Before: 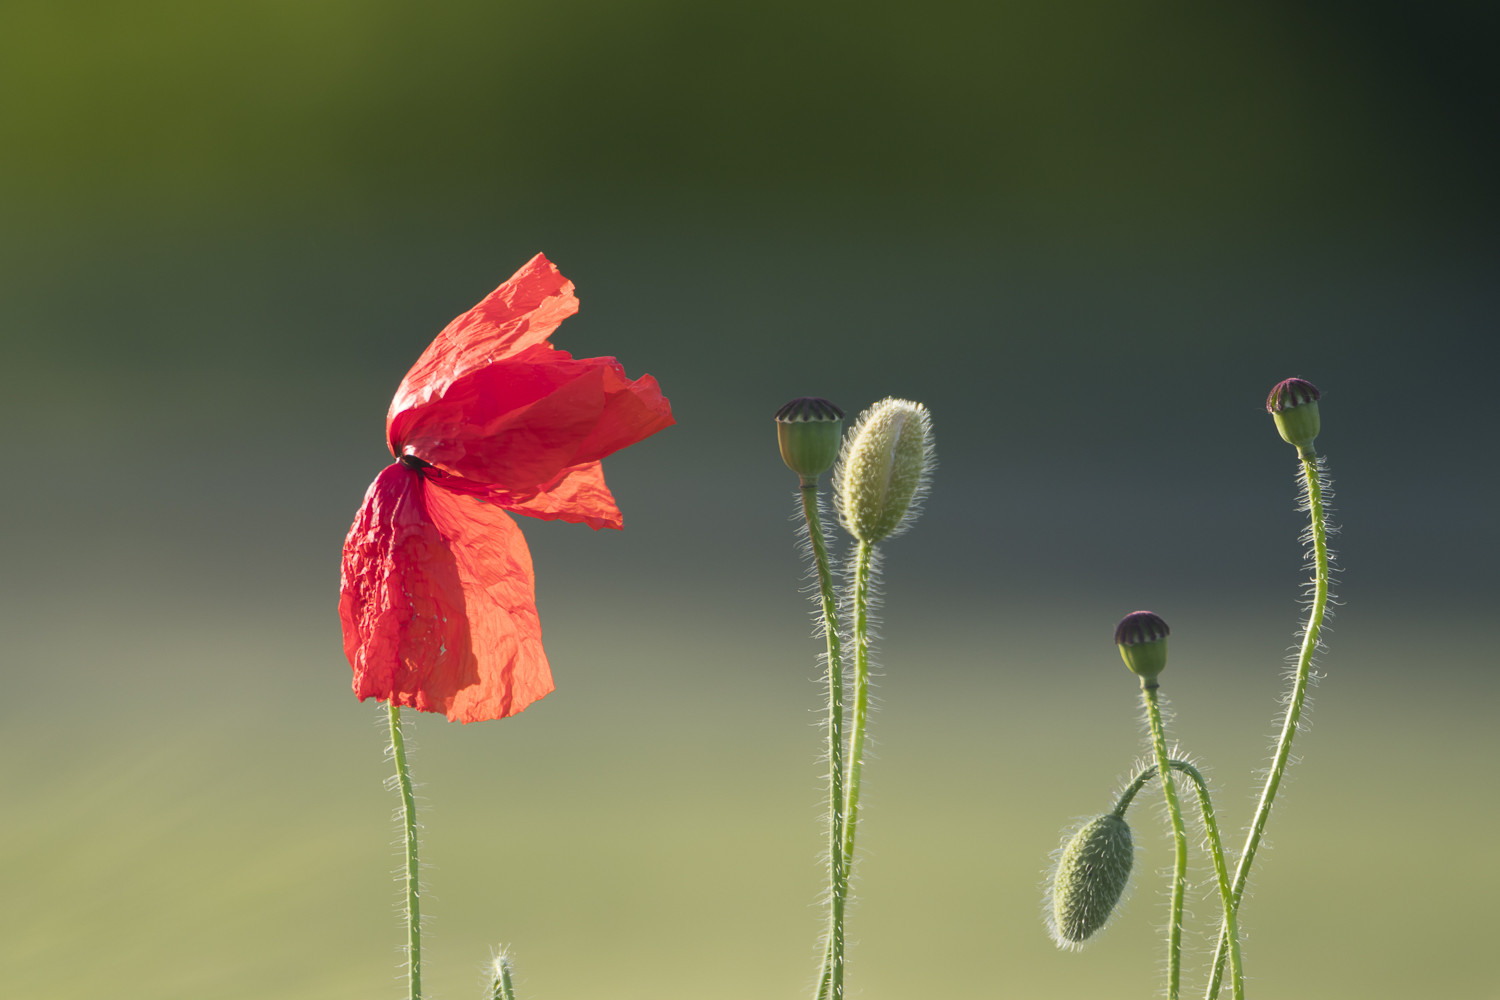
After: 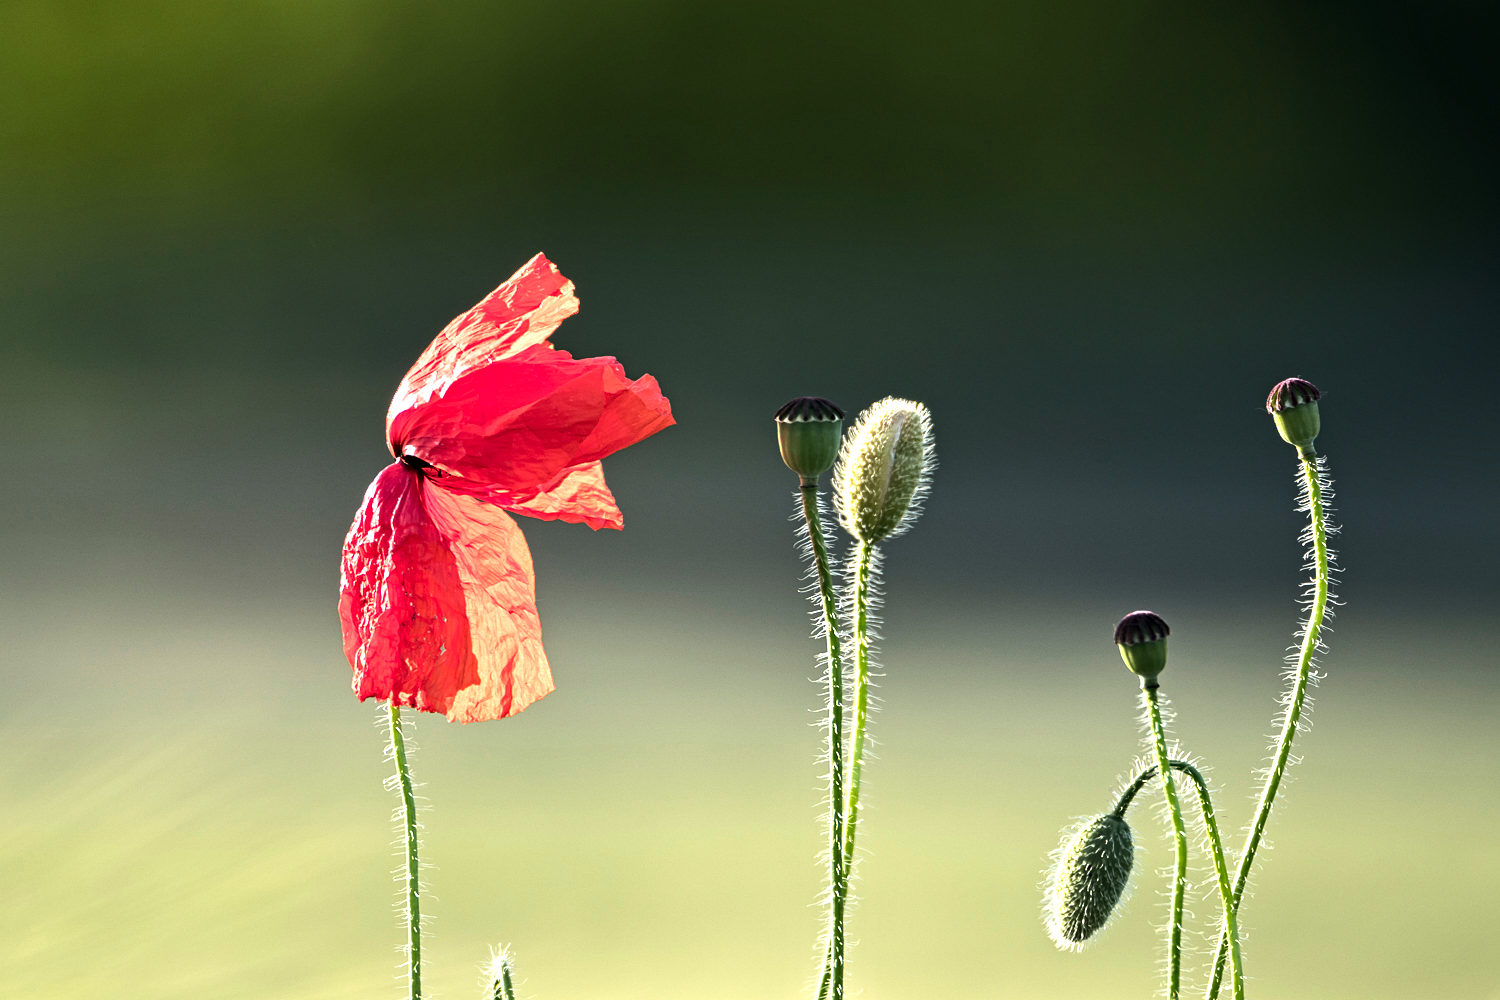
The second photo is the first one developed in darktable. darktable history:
contrast equalizer: y [[0.506, 0.531, 0.562, 0.606, 0.638, 0.669], [0.5 ×6], [0.5 ×6], [0 ×6], [0 ×6]]
tone equalizer: -8 EV -1.06 EV, -7 EV -1.02 EV, -6 EV -0.84 EV, -5 EV -0.615 EV, -3 EV 0.592 EV, -2 EV 0.895 EV, -1 EV 0.988 EV, +0 EV 1.06 EV, edges refinement/feathering 500, mask exposure compensation -1.57 EV, preserve details no
